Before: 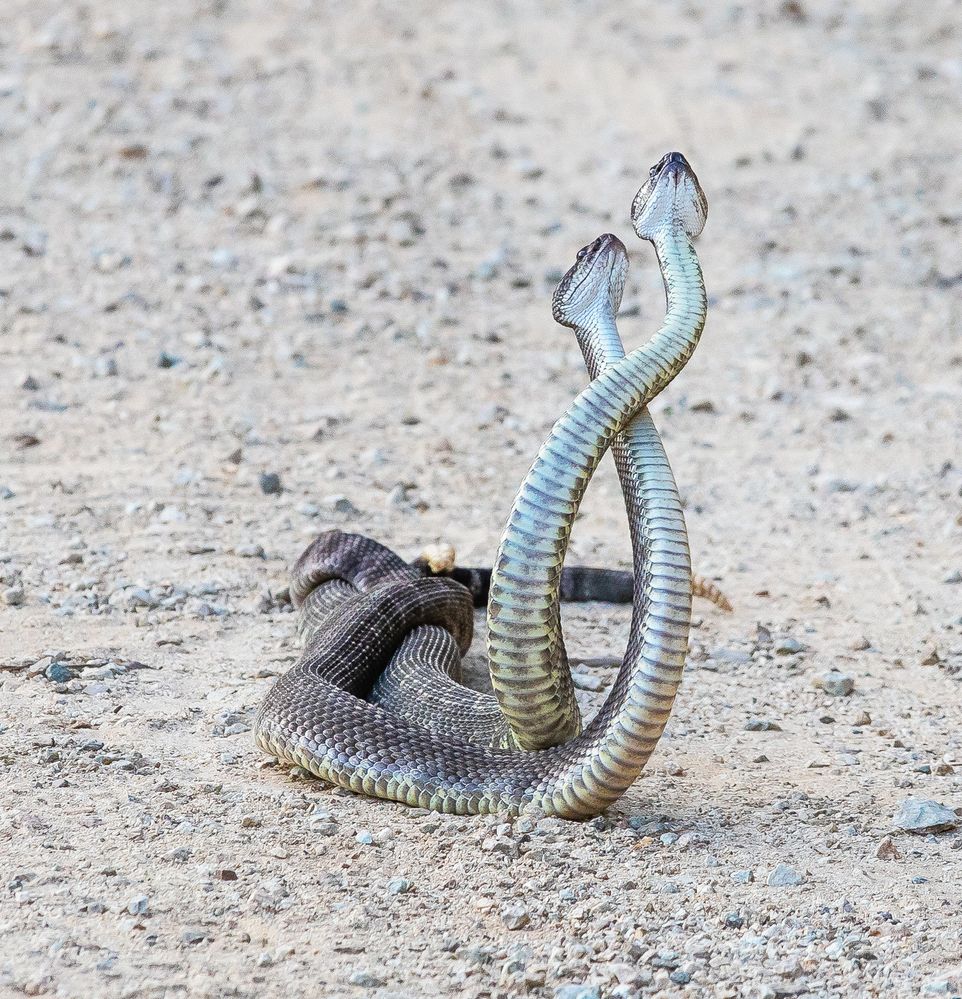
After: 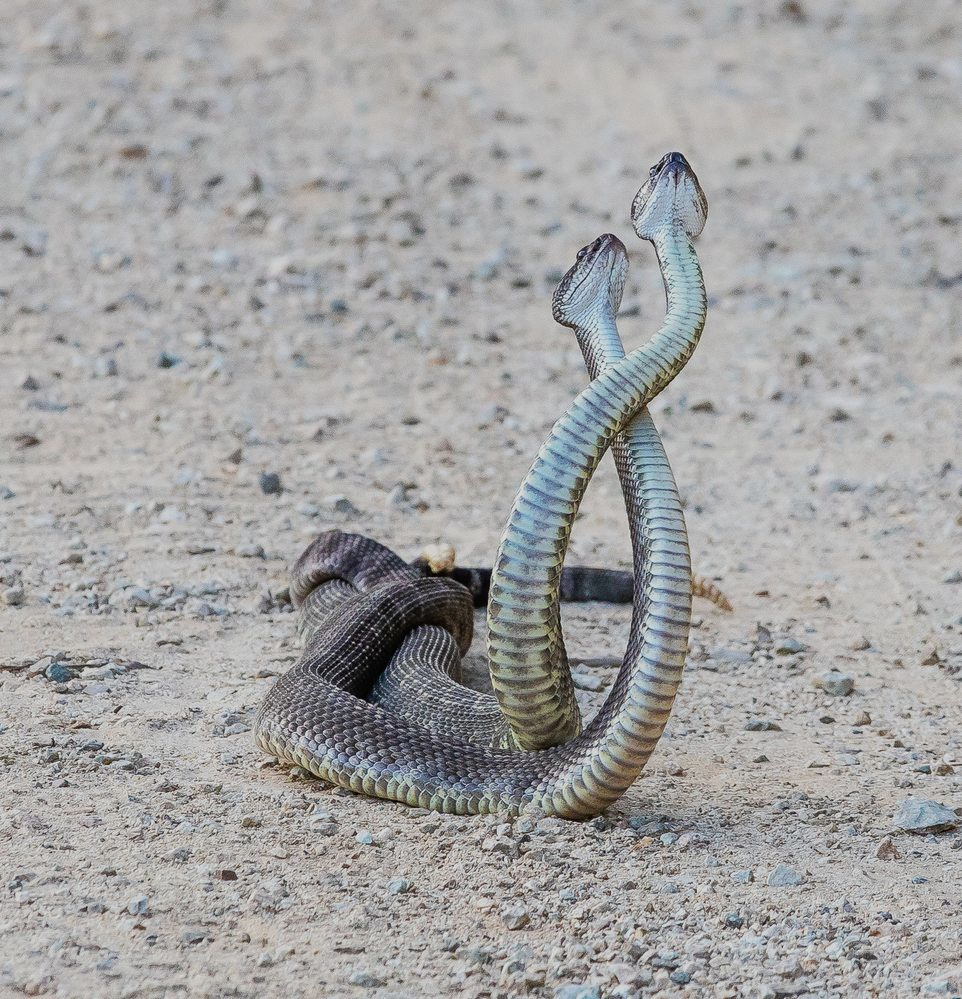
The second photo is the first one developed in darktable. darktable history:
exposure: exposure -0.487 EV, compensate exposure bias true, compensate highlight preservation false
